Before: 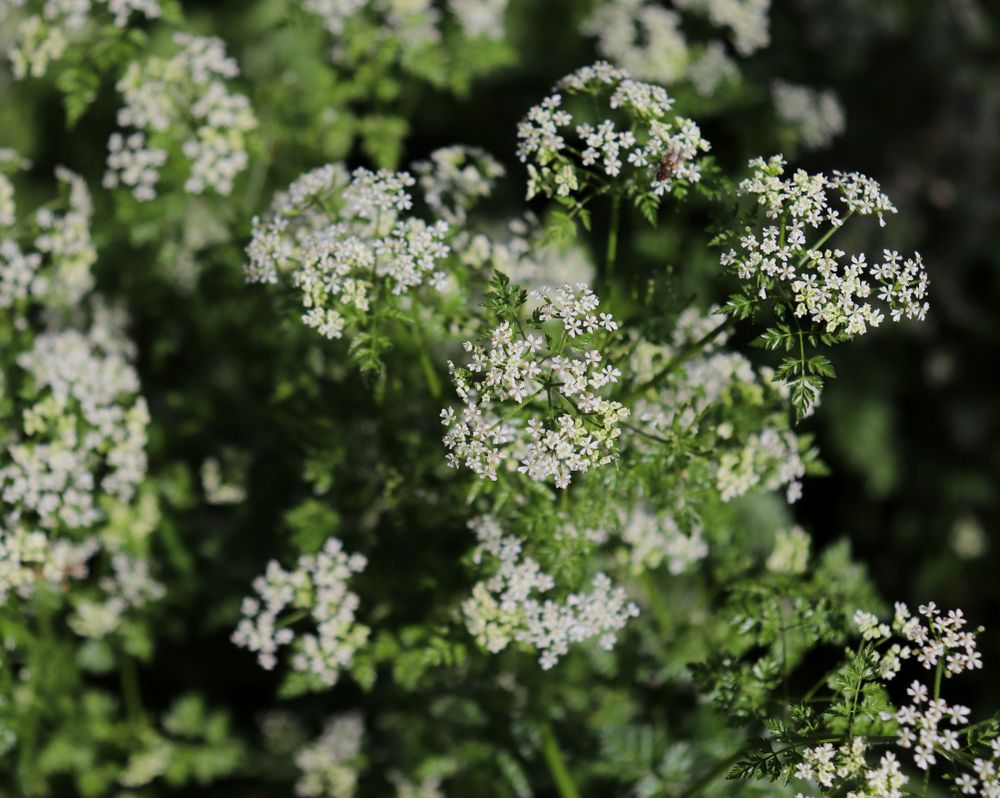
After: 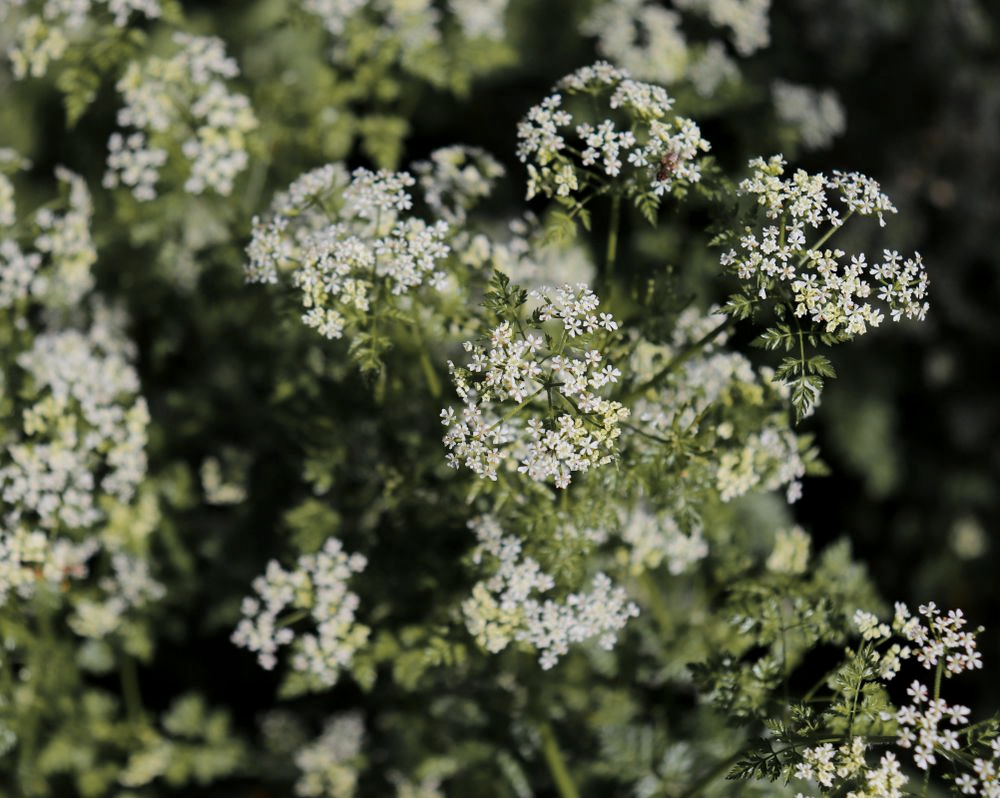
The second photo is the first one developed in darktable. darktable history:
local contrast: mode bilateral grid, contrast 20, coarseness 50, detail 120%, midtone range 0.2
color zones: curves: ch1 [(0.263, 0.53) (0.376, 0.287) (0.487, 0.512) (0.748, 0.547) (1, 0.513)]; ch2 [(0.262, 0.45) (0.751, 0.477)]
